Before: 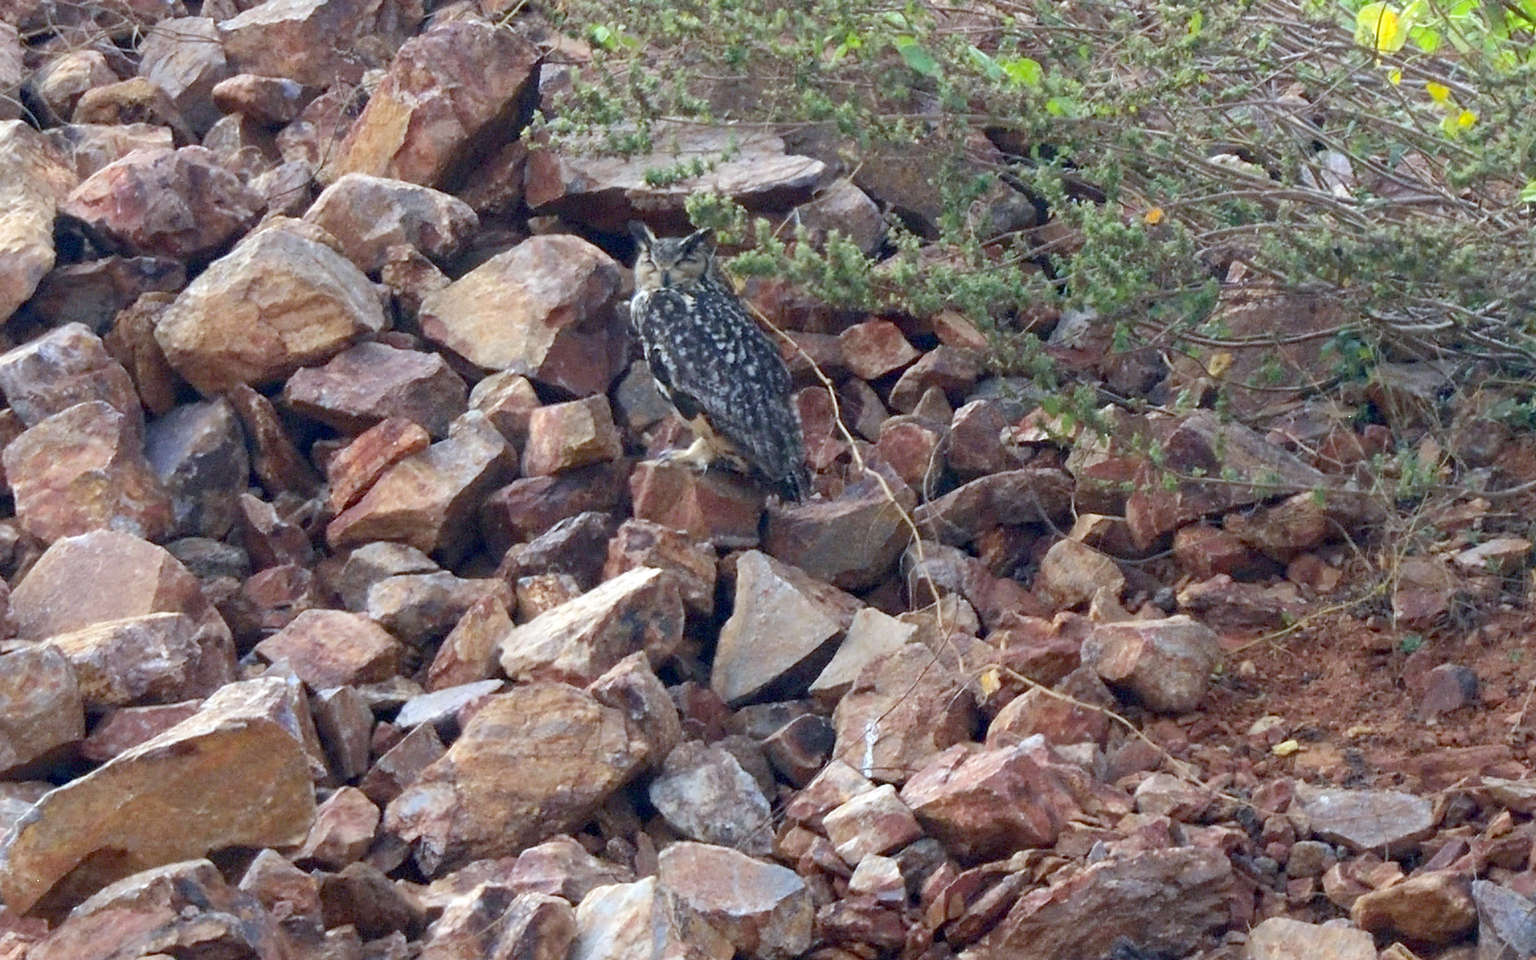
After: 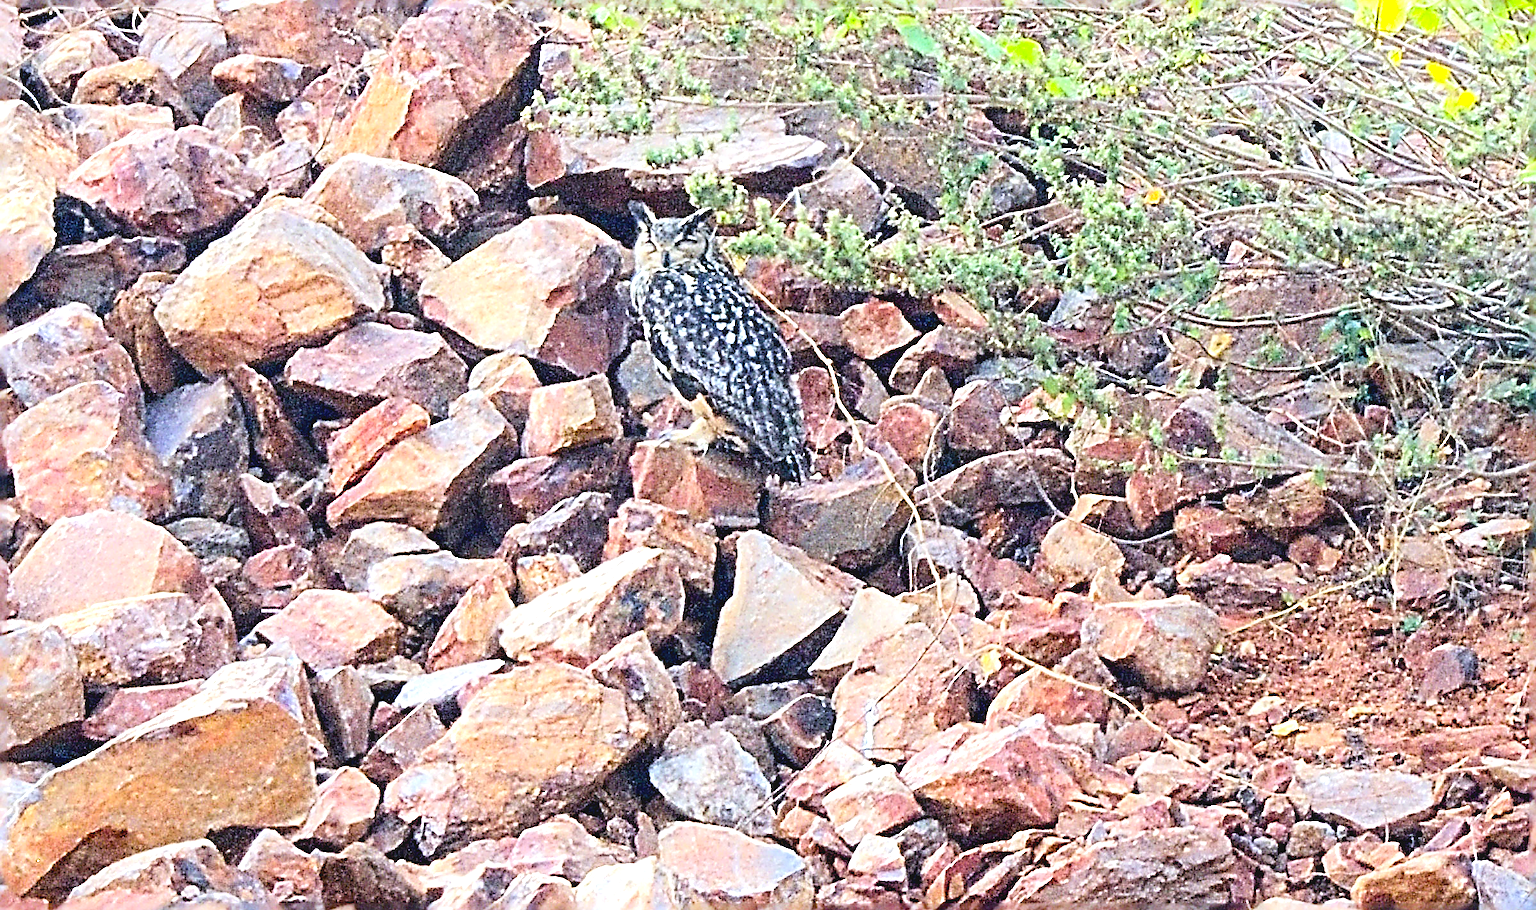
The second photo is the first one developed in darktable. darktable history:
crop and rotate: top 2.077%, bottom 3.025%
sharpen: radius 4.041, amount 1.996
tone equalizer: -7 EV 0.141 EV, -6 EV 0.607 EV, -5 EV 1.16 EV, -4 EV 1.31 EV, -3 EV 1.13 EV, -2 EV 0.6 EV, -1 EV 0.166 EV, edges refinement/feathering 500, mask exposure compensation -1.57 EV, preserve details no
color balance rgb: global offset › luminance 0.491%, perceptual saturation grading › global saturation 25.104%, perceptual brilliance grading › global brilliance 11.911%, global vibrance -17.33%, contrast -5.375%
